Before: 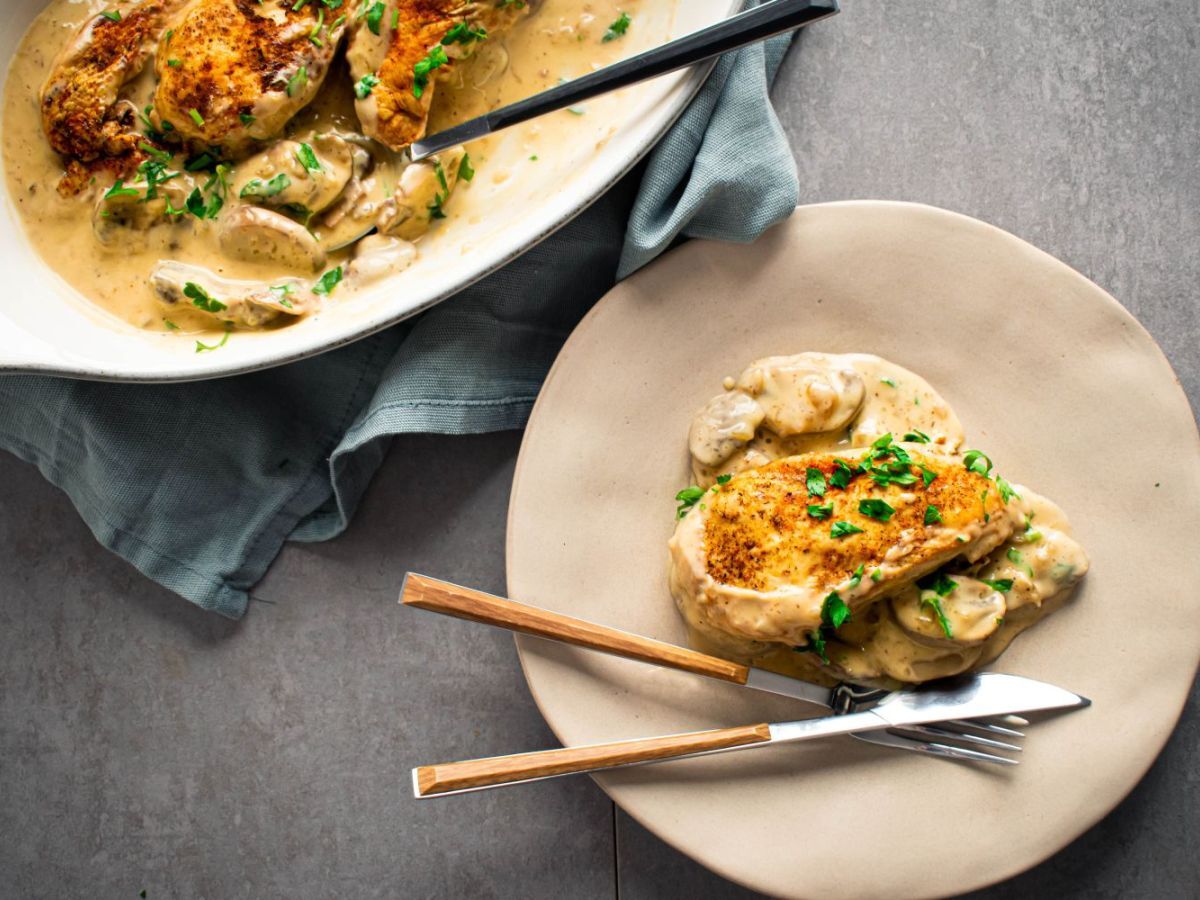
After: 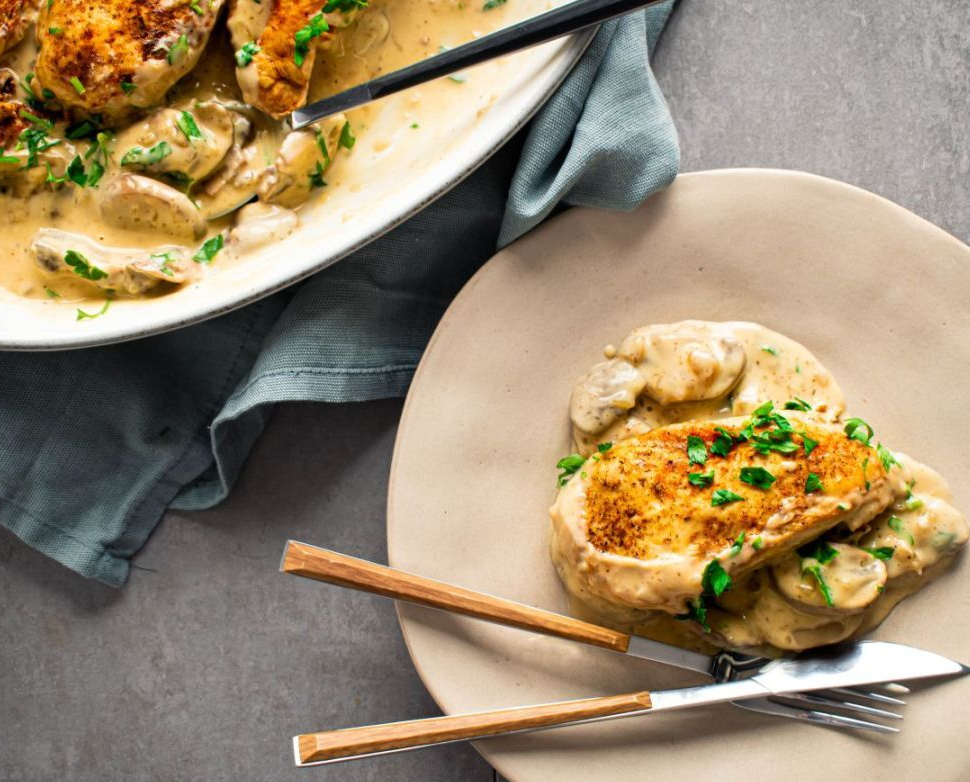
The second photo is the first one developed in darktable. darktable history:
crop: left 9.963%, top 3.663%, right 9.163%, bottom 9.423%
